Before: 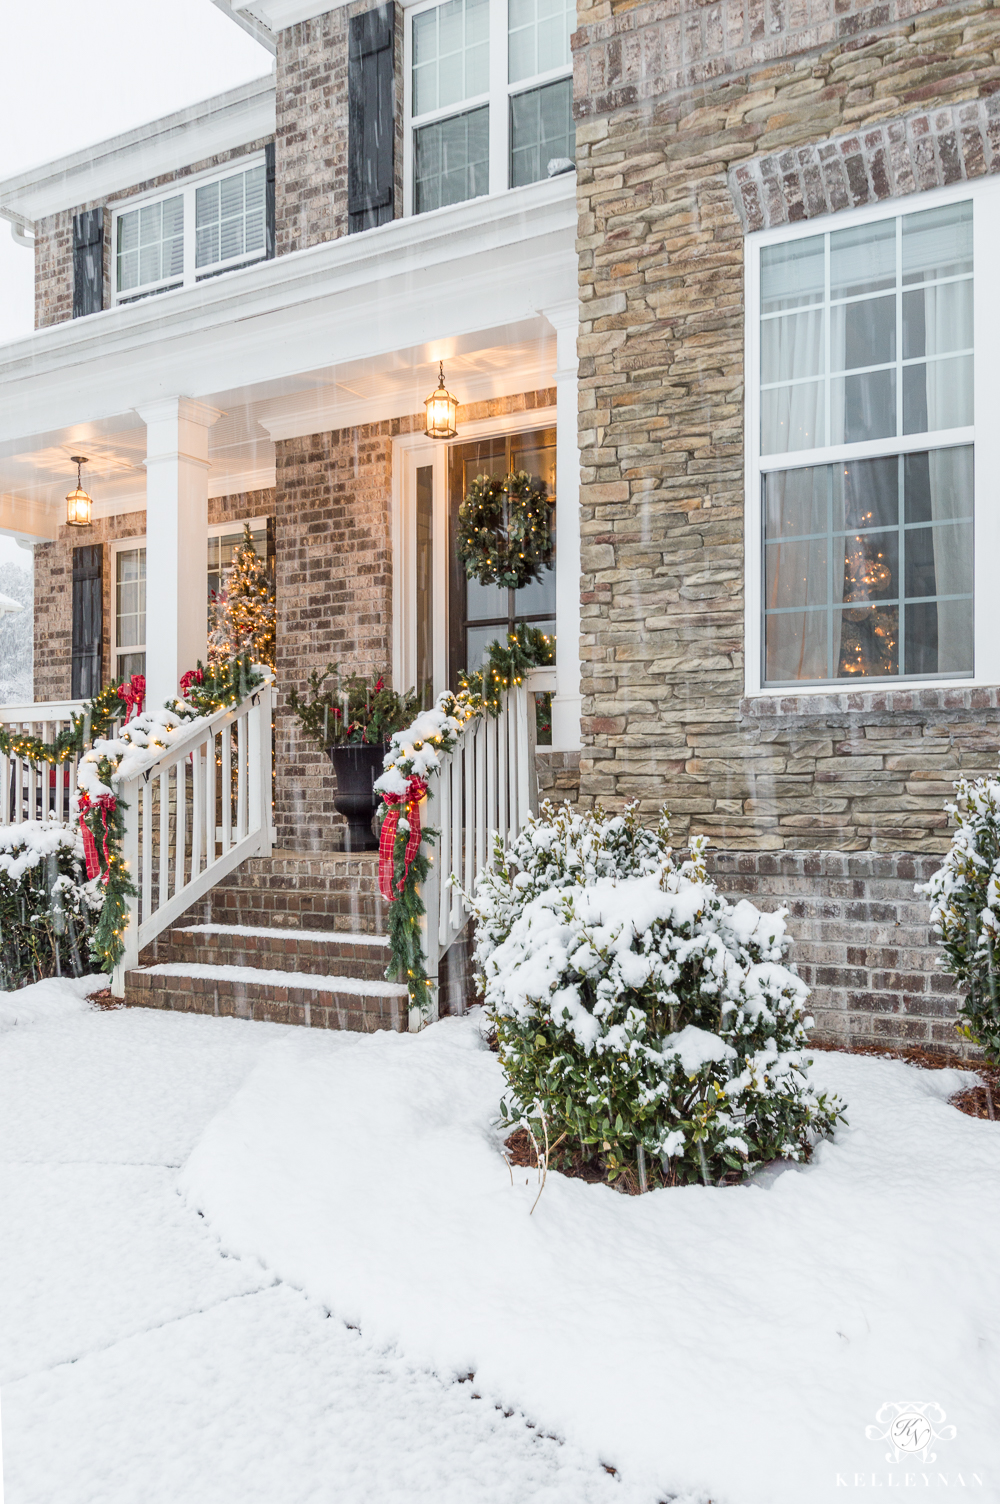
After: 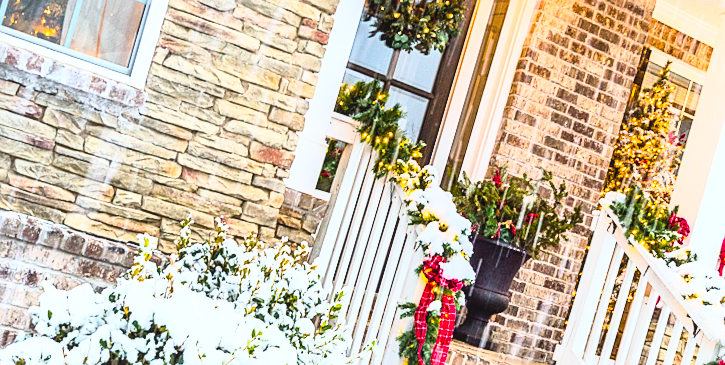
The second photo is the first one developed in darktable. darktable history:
sharpen: on, module defaults
local contrast: detail 110%
exposure: black level correction 0.001, exposure 0.014 EV, compensate highlight preservation false
crop and rotate: angle 16.12°, top 30.835%, bottom 35.653%
white balance: red 0.988, blue 1.017
base curve: curves: ch0 [(0, 0) (0.018, 0.026) (0.143, 0.37) (0.33, 0.731) (0.458, 0.853) (0.735, 0.965) (0.905, 0.986) (1, 1)]
color balance rgb: linear chroma grading › global chroma 9%, perceptual saturation grading › global saturation 36%, perceptual saturation grading › shadows 35%, perceptual brilliance grading › global brilliance 15%, perceptual brilliance grading › shadows -35%, global vibrance 15%
